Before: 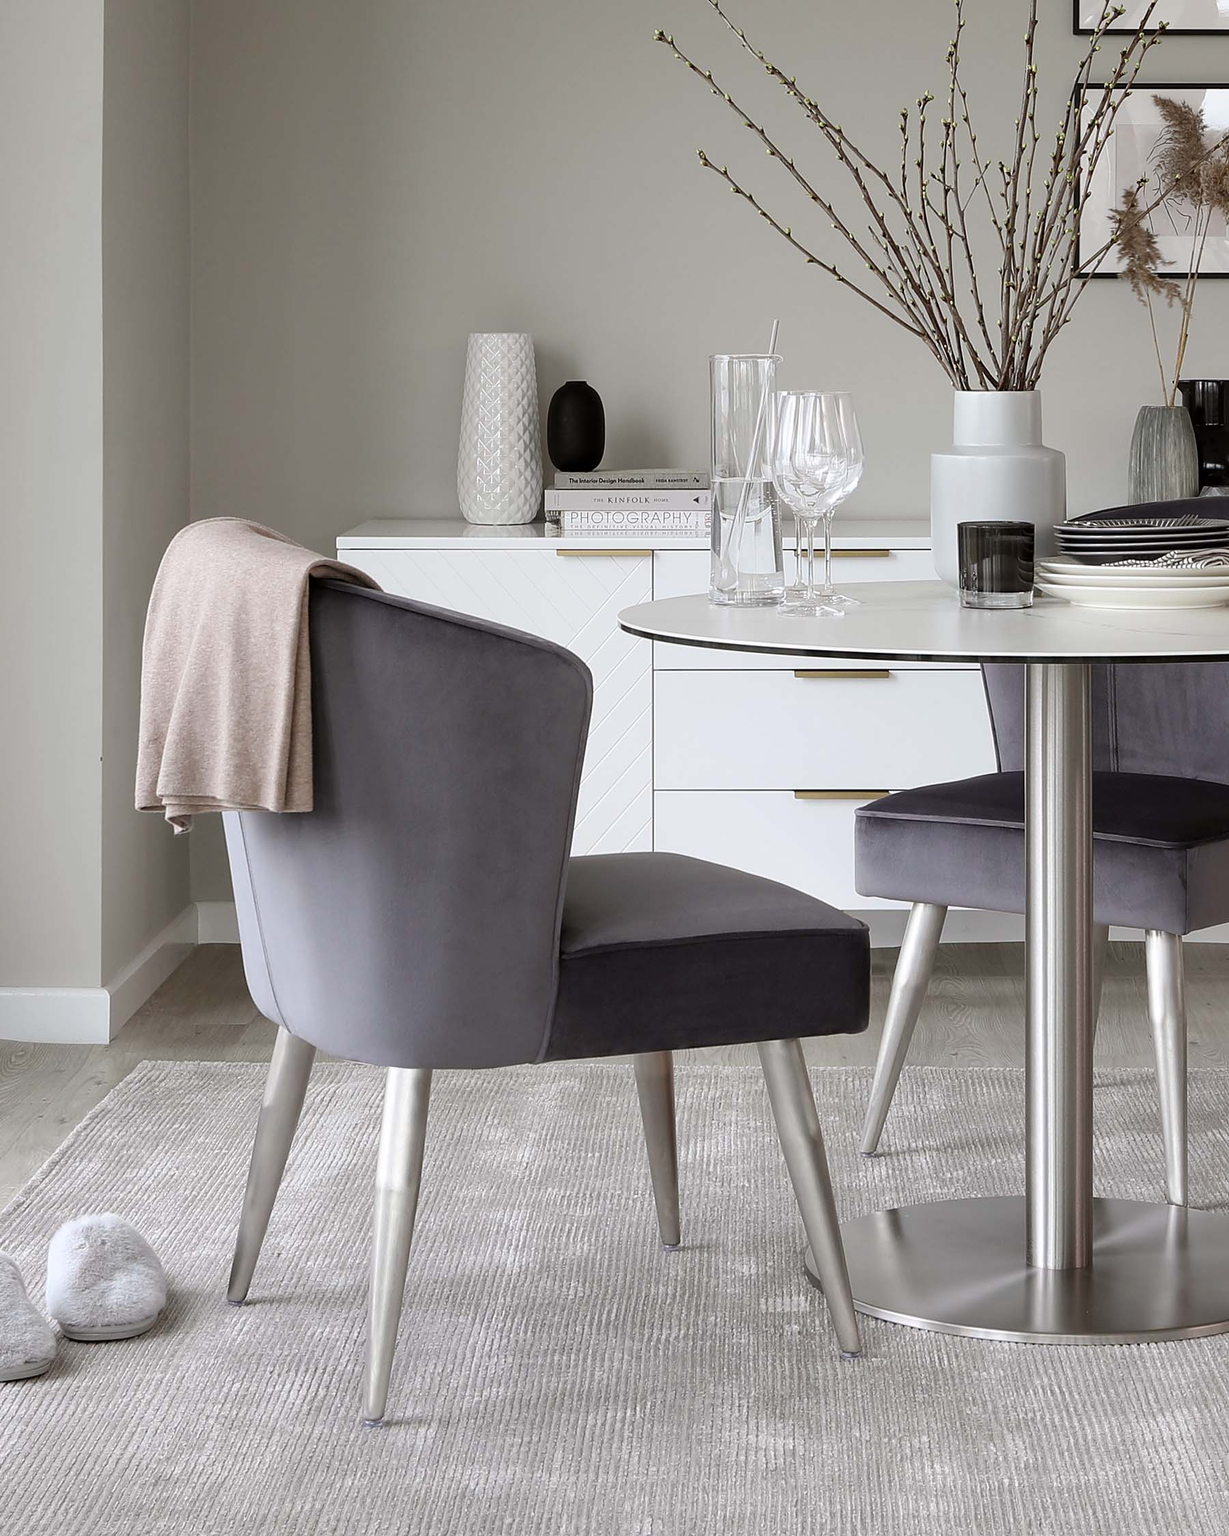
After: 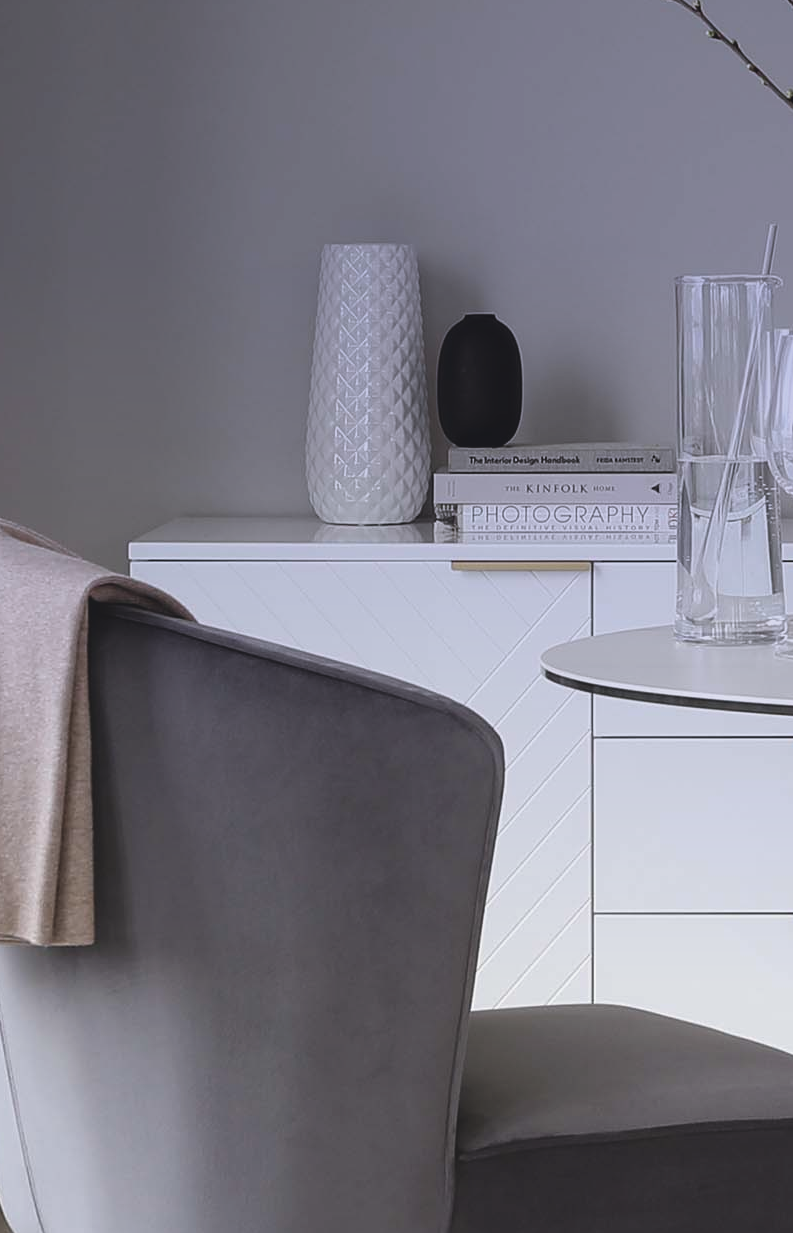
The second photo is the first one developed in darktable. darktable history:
crop: left 20.248%, top 10.86%, right 35.675%, bottom 34.321%
graduated density: hue 238.83°, saturation 50%
exposure: black level correction -0.015, exposure -0.125 EV, compensate highlight preservation false
